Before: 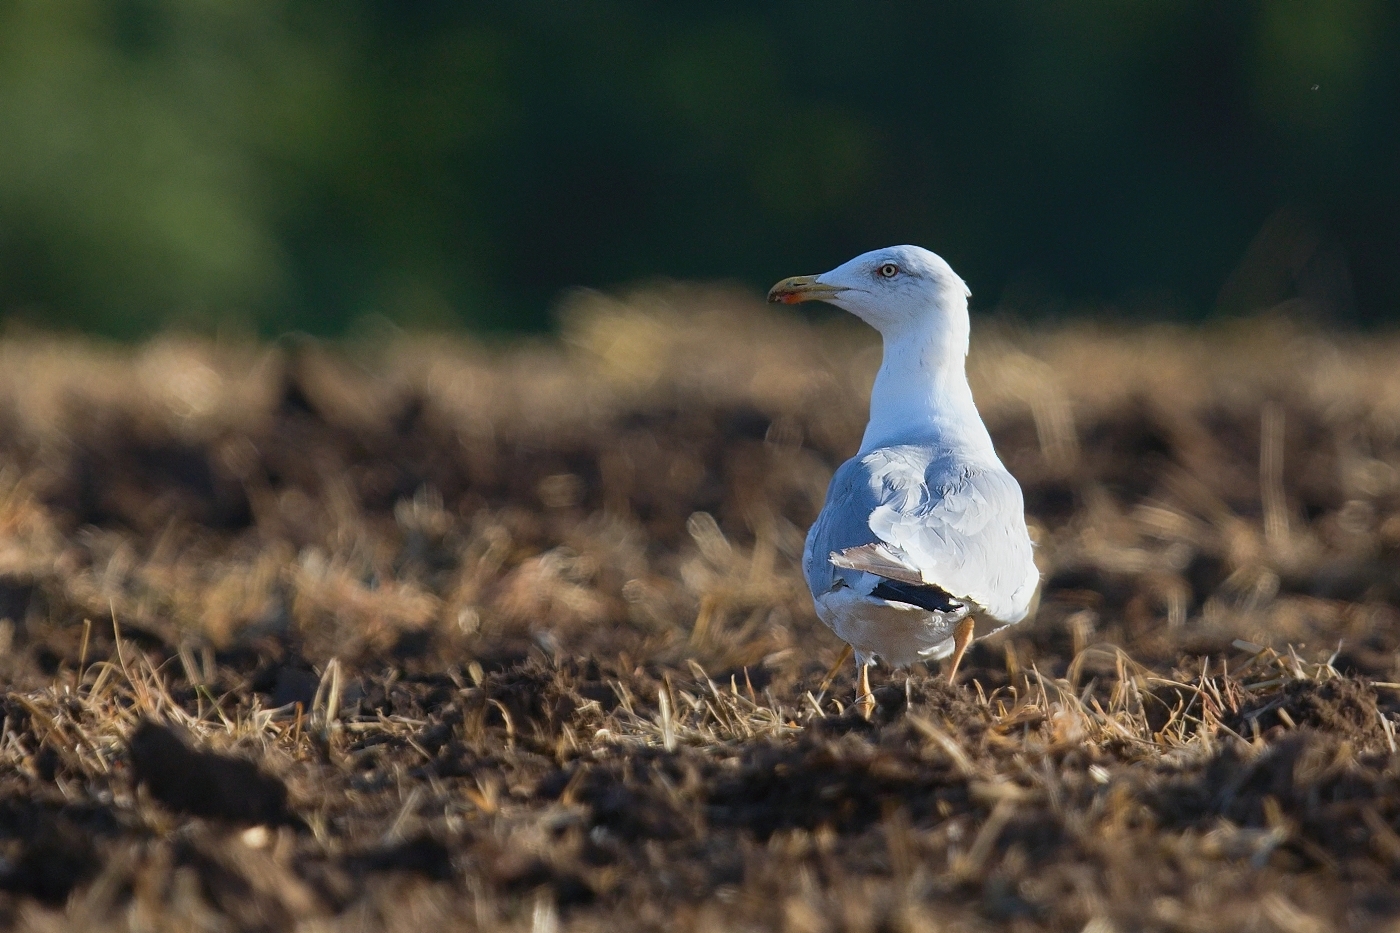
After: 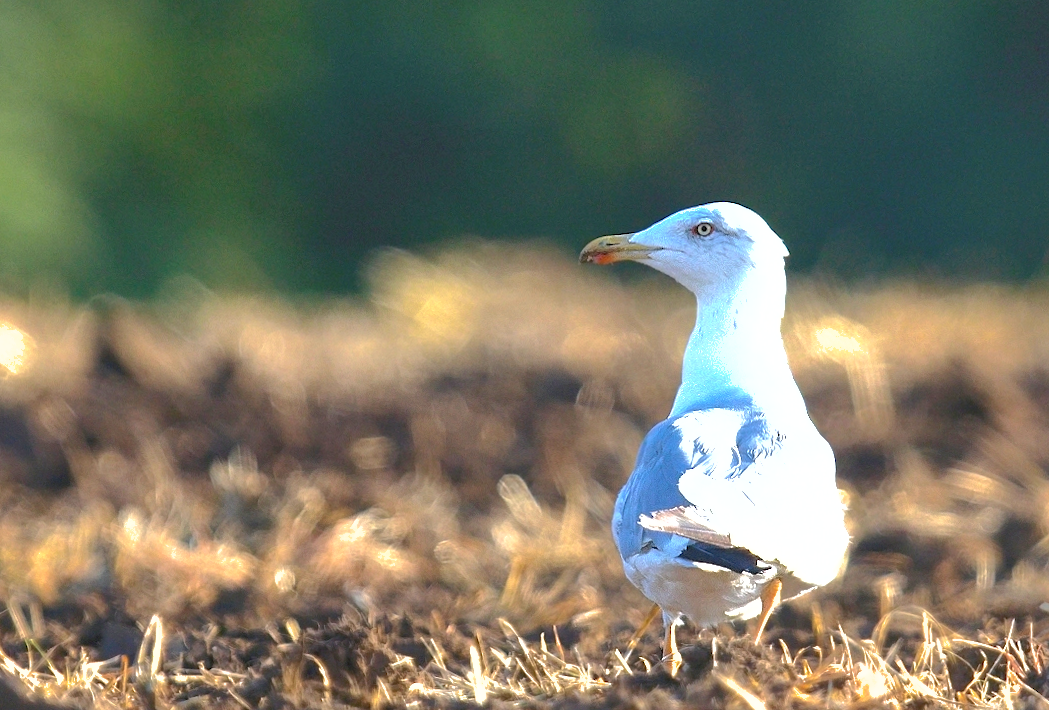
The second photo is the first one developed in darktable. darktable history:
rotate and perspective: rotation 0.074°, lens shift (vertical) 0.096, lens shift (horizontal) -0.041, crop left 0.043, crop right 0.952, crop top 0.024, crop bottom 0.979
exposure: black level correction 0.001, exposure 0.955 EV, compensate exposure bias true, compensate highlight preservation false
shadows and highlights: highlights -60
crop and rotate: left 10.77%, top 5.1%, right 10.41%, bottom 16.76%
